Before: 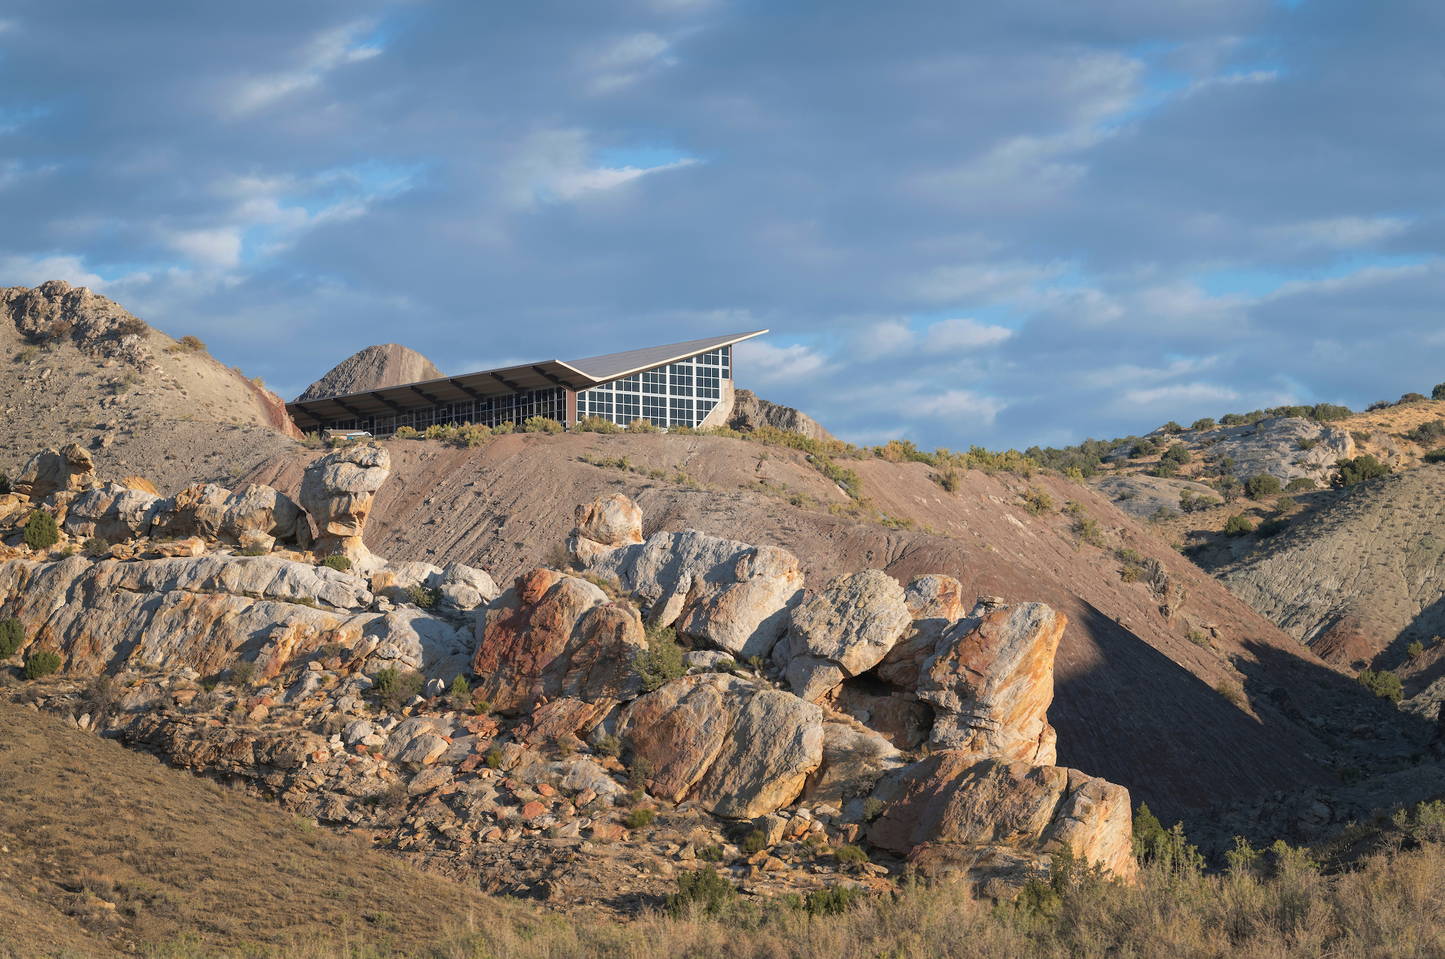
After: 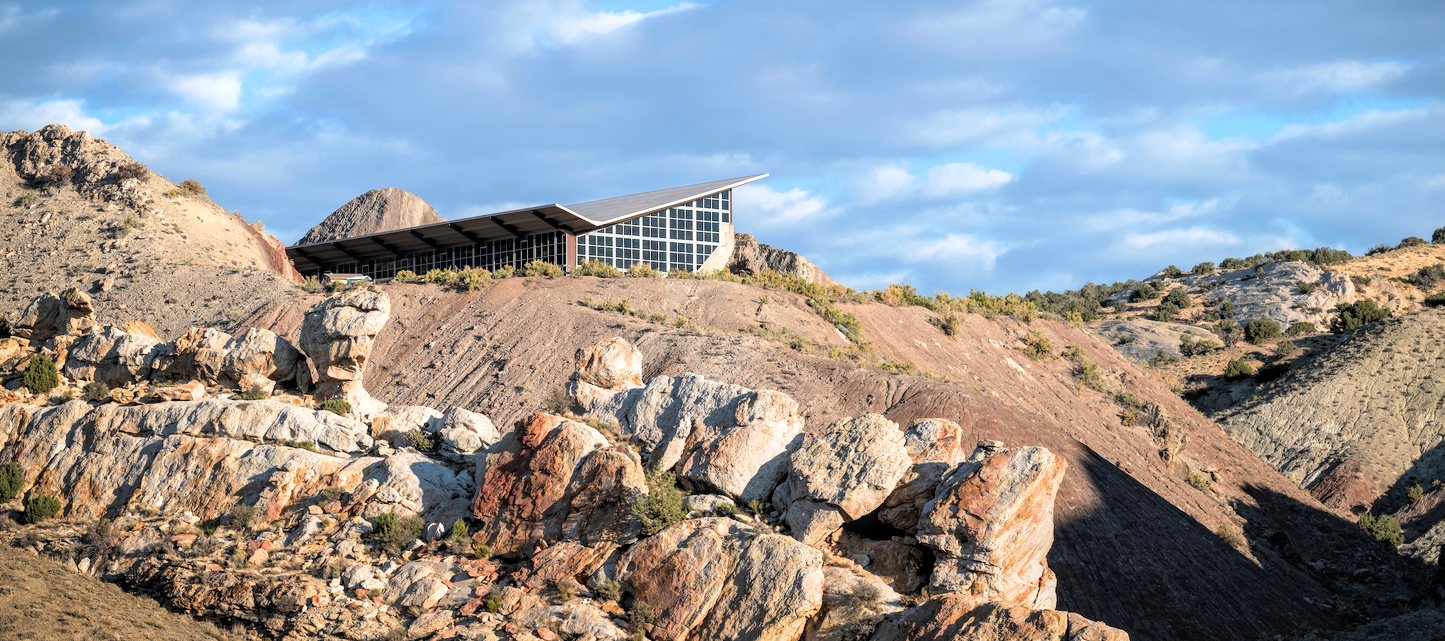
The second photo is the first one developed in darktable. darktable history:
crop: top 16.326%, bottom 16.785%
vignetting: fall-off start 99.49%, brightness -0.567, saturation -0.001, width/height ratio 1.306
local contrast: on, module defaults
tone equalizer: edges refinement/feathering 500, mask exposure compensation -1.57 EV, preserve details no
exposure: black level correction 0.001, exposure 0.499 EV, compensate highlight preservation false
filmic rgb: middle gray luminance 8.54%, black relative exposure -6.31 EV, white relative exposure 2.73 EV, threshold 3.04 EV, target black luminance 0%, hardness 4.78, latitude 74.05%, contrast 1.337, shadows ↔ highlights balance 9.39%, enable highlight reconstruction true
contrast brightness saturation: saturation 0.125
